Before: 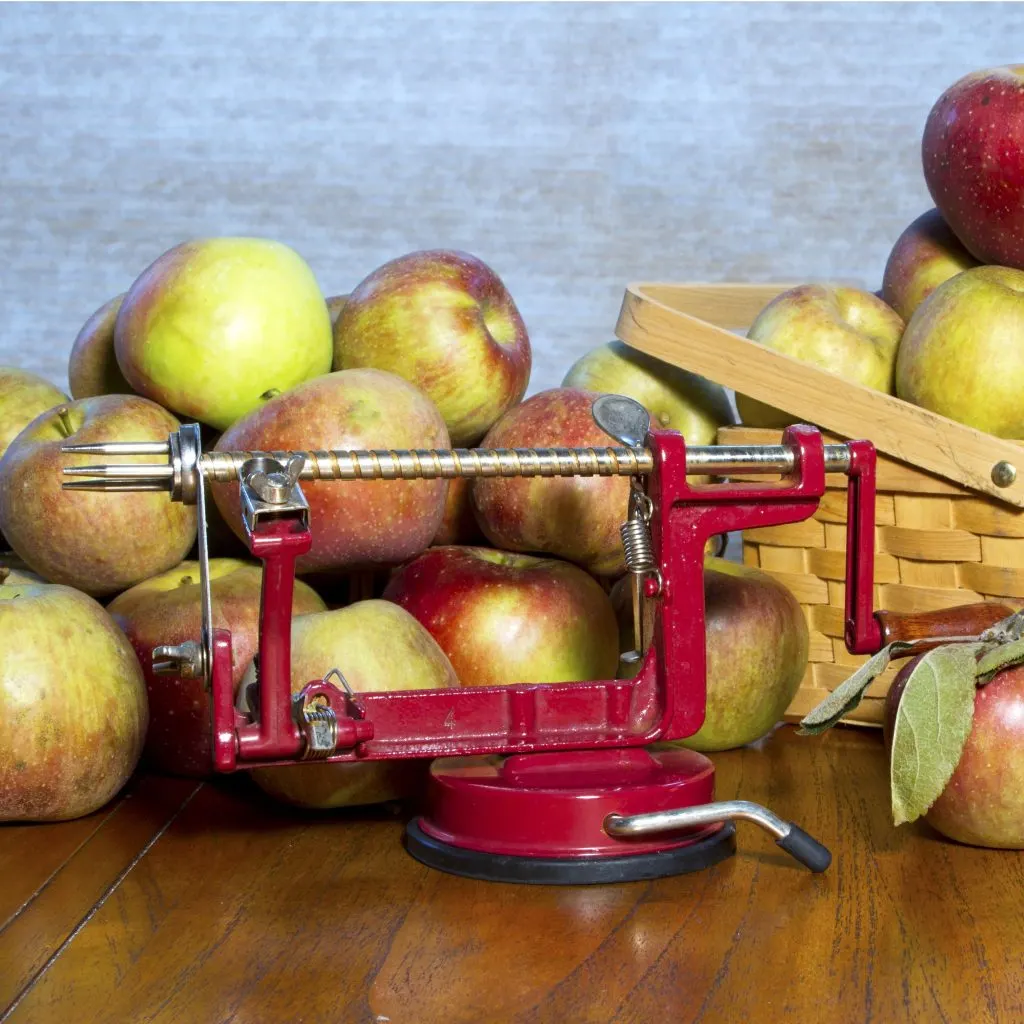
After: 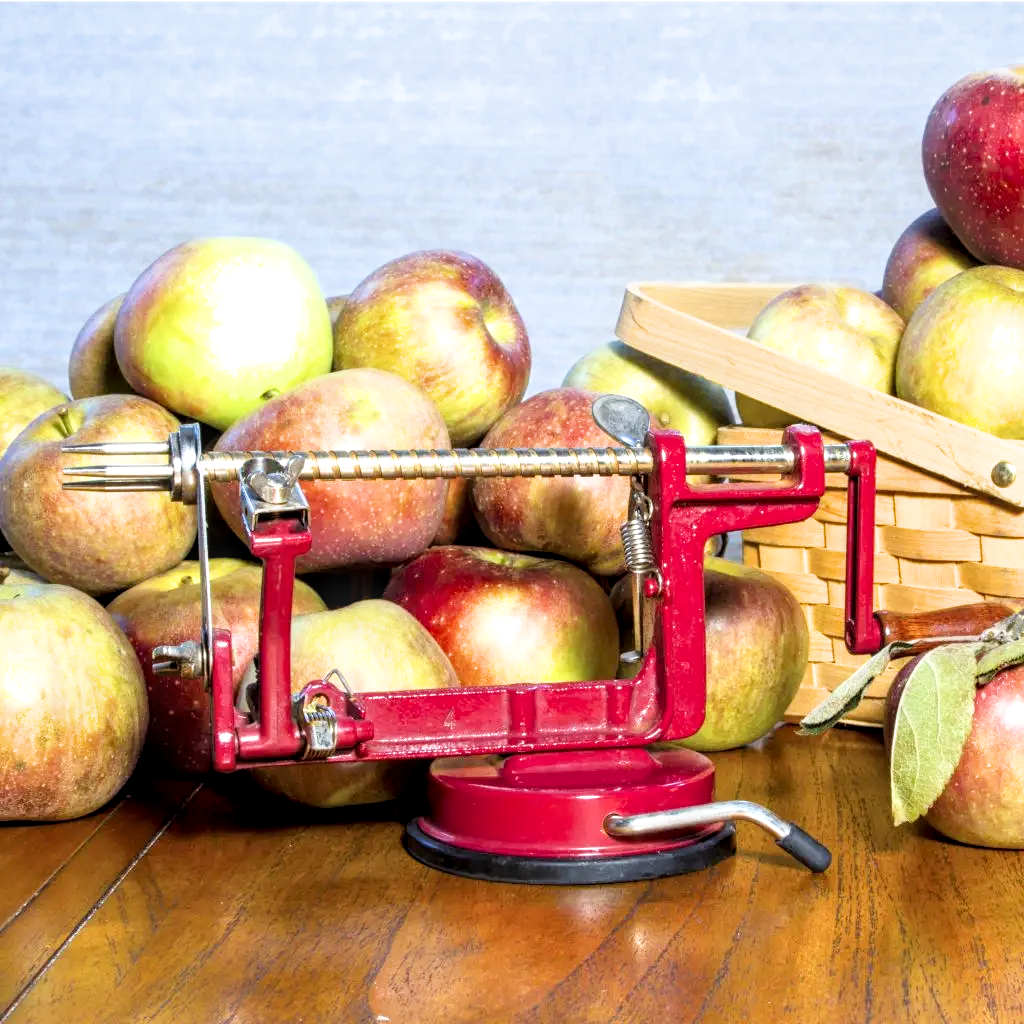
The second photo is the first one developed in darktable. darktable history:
filmic rgb: black relative exposure -5.78 EV, white relative exposure 3.4 EV, hardness 3.68
exposure: black level correction 0, exposure 1.199 EV, compensate highlight preservation false
local contrast: detail 130%
